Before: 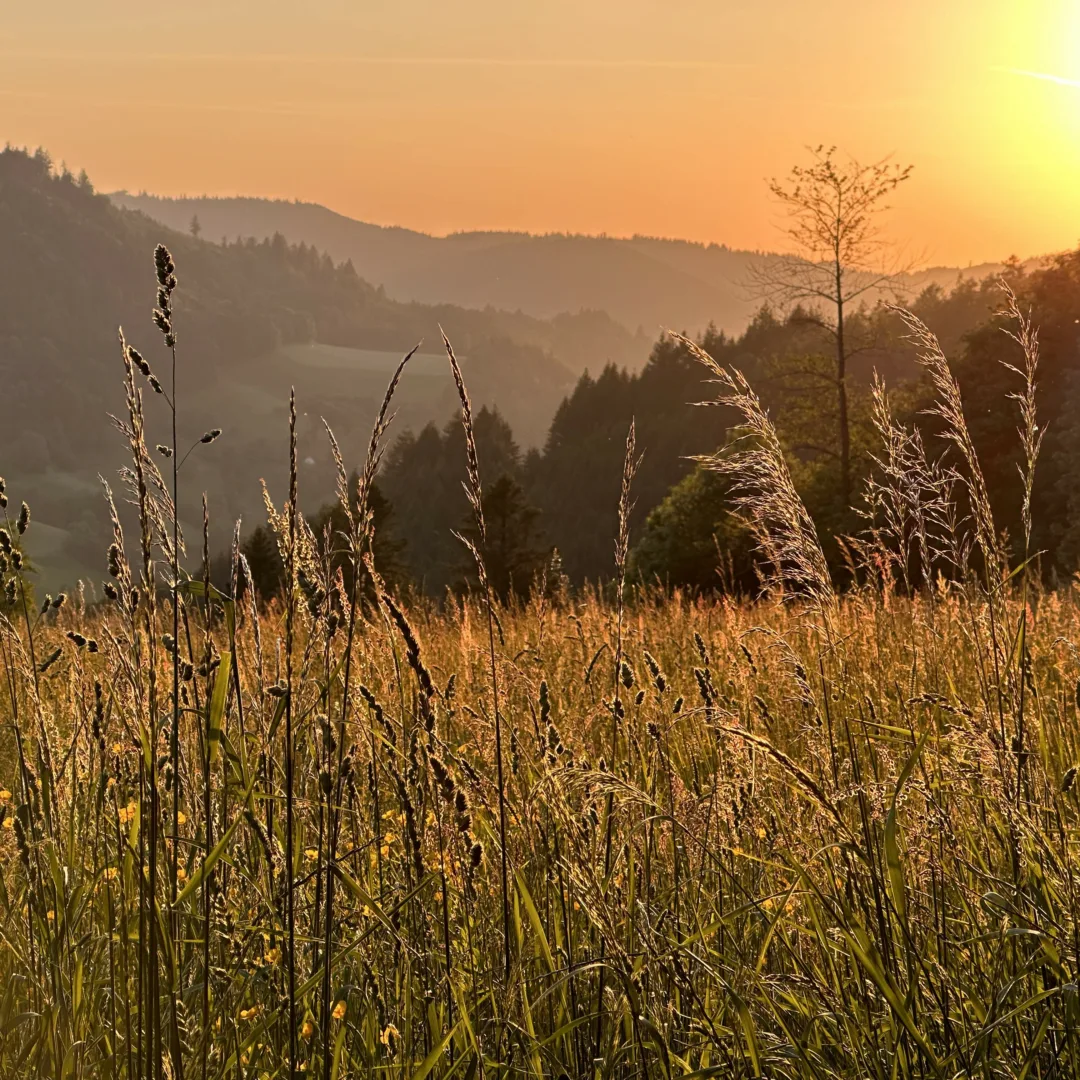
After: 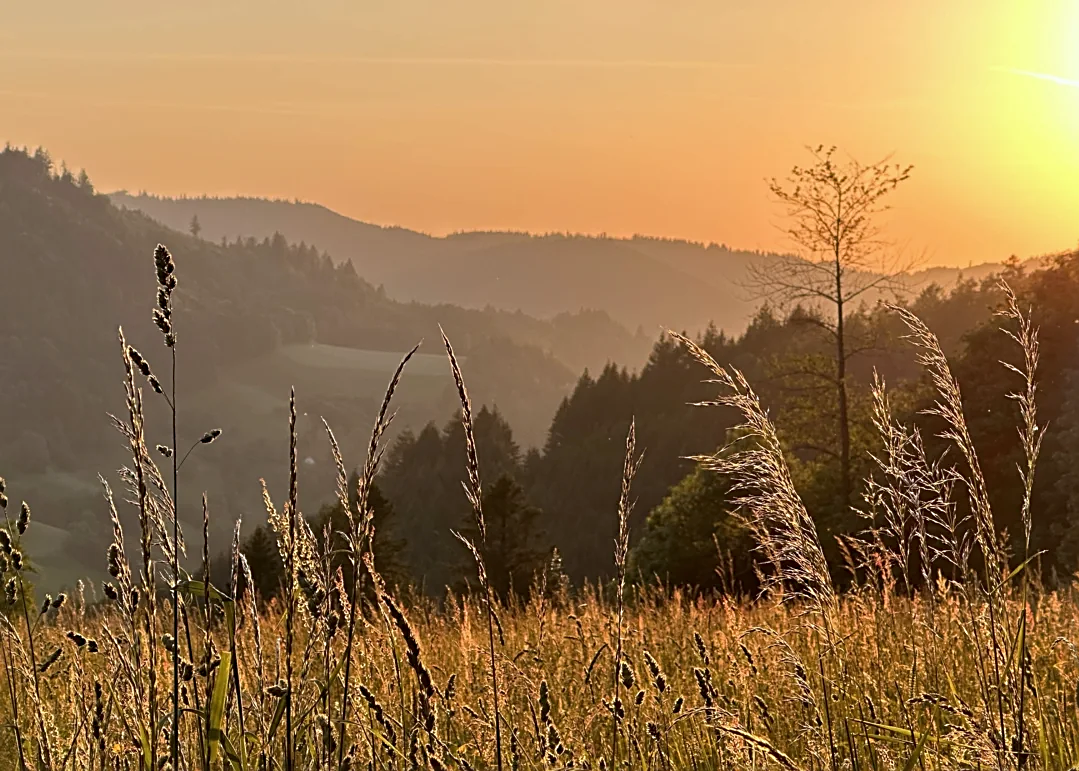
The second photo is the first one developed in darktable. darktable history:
sharpen: on, module defaults
white balance: red 0.982, blue 1.018
crop: bottom 28.576%
